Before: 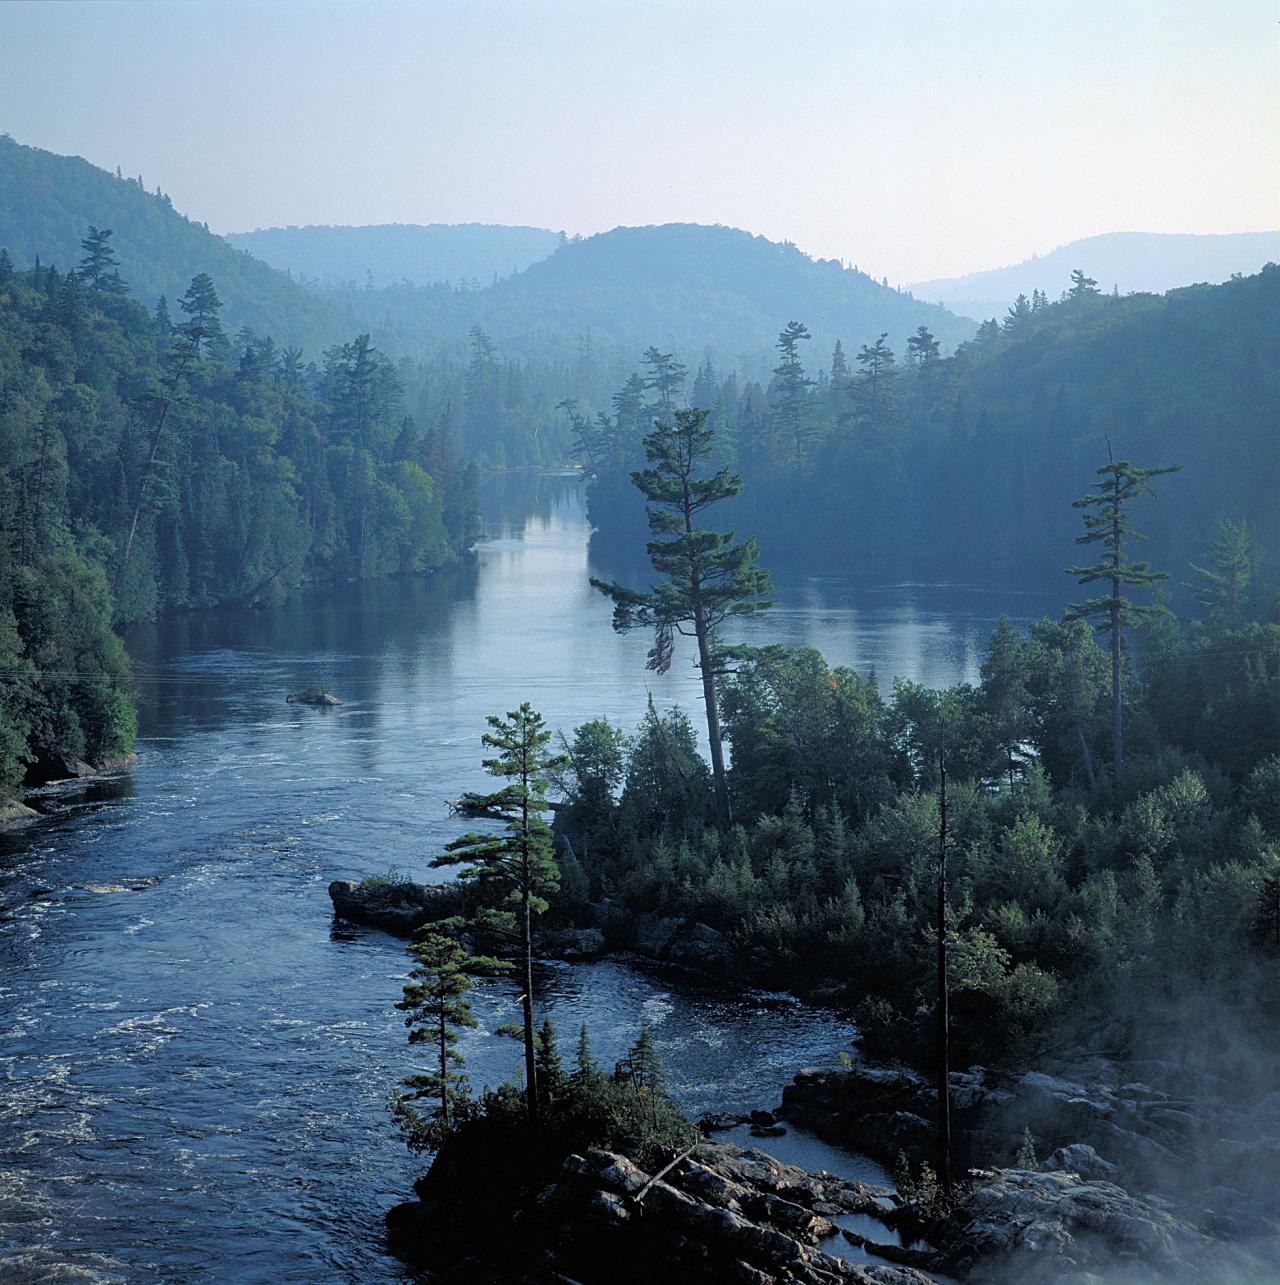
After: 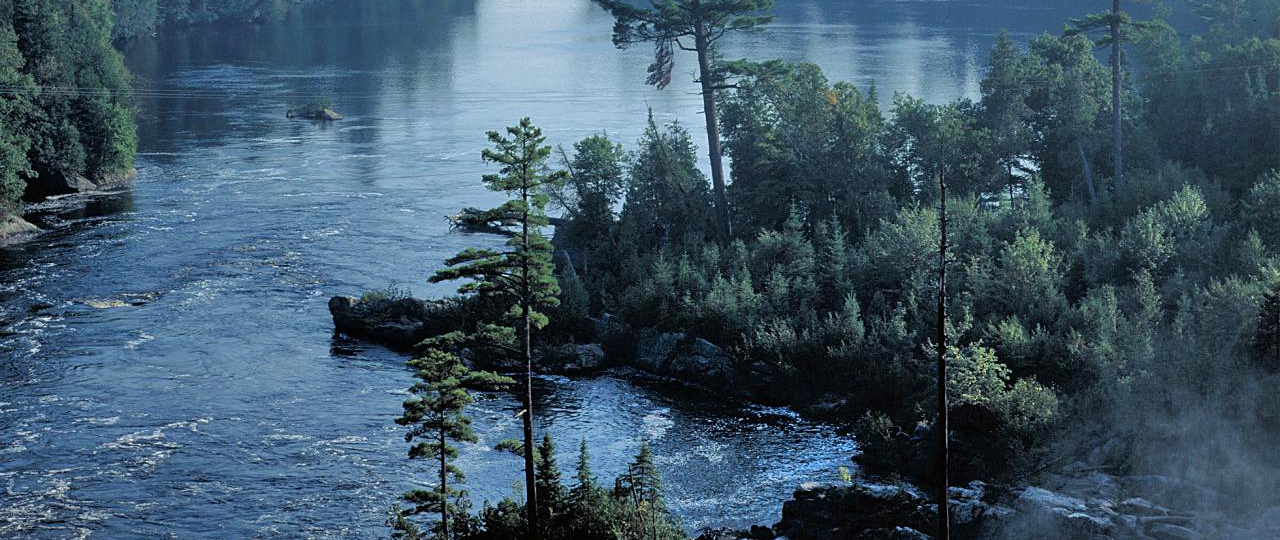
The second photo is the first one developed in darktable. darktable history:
crop: top 45.551%, bottom 12.262%
shadows and highlights: highlights color adjustment 0%, low approximation 0.01, soften with gaussian
exposure: compensate highlight preservation false
